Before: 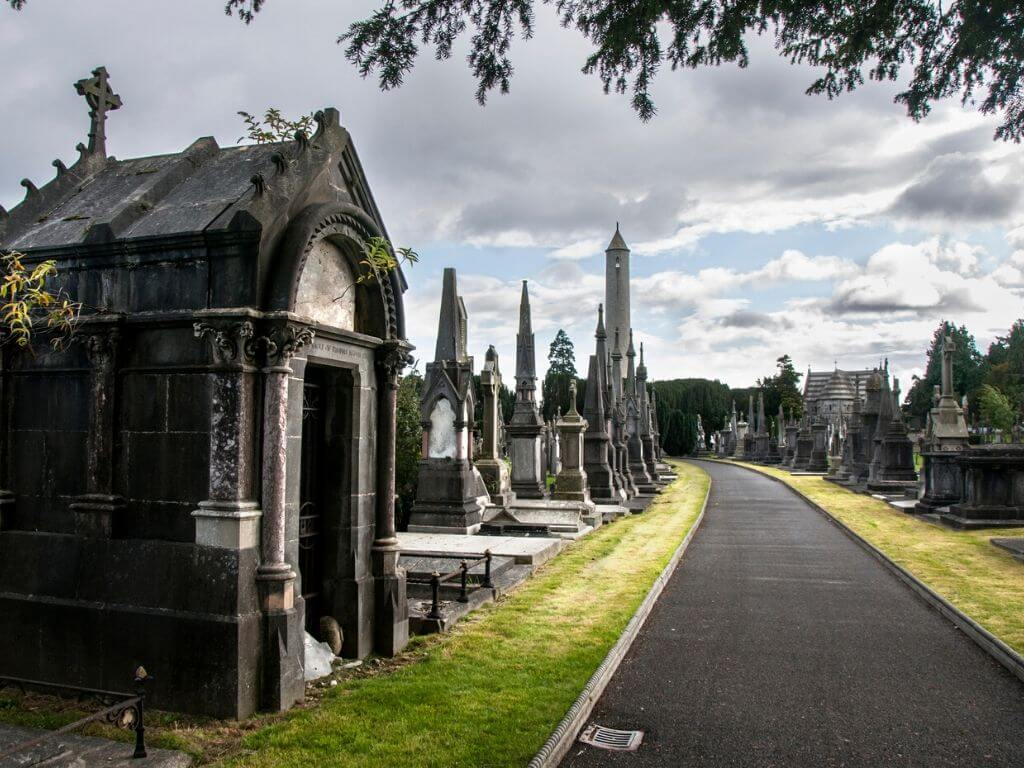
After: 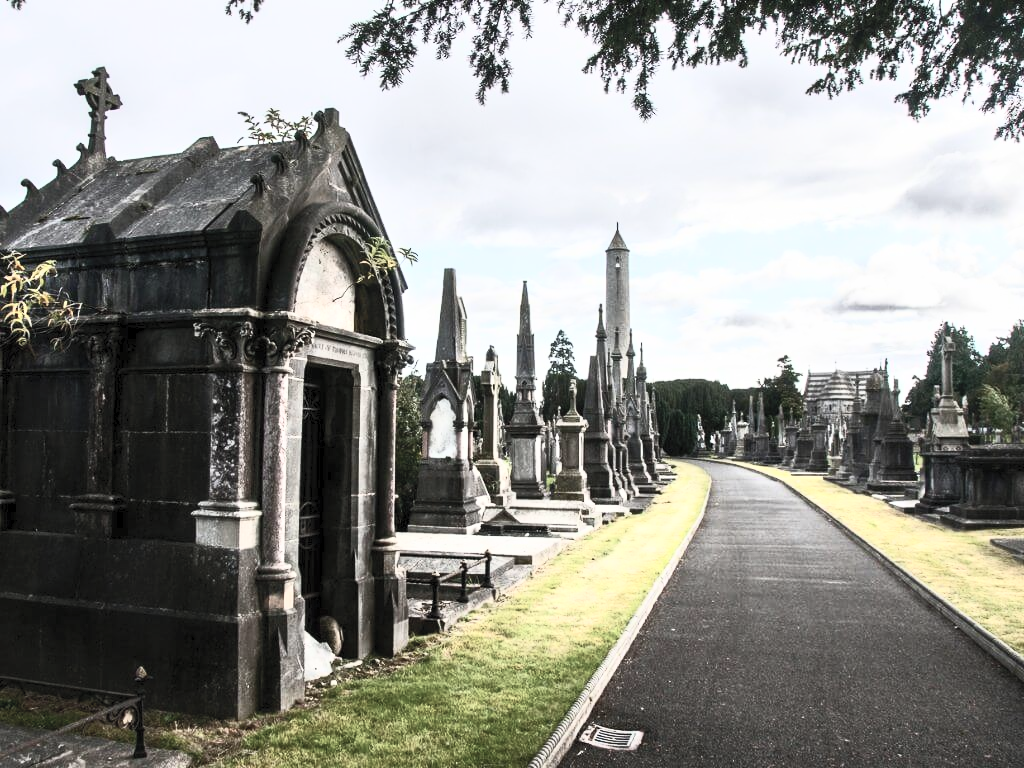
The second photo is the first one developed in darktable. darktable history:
contrast brightness saturation: contrast 0.57, brightness 0.568, saturation -0.344
